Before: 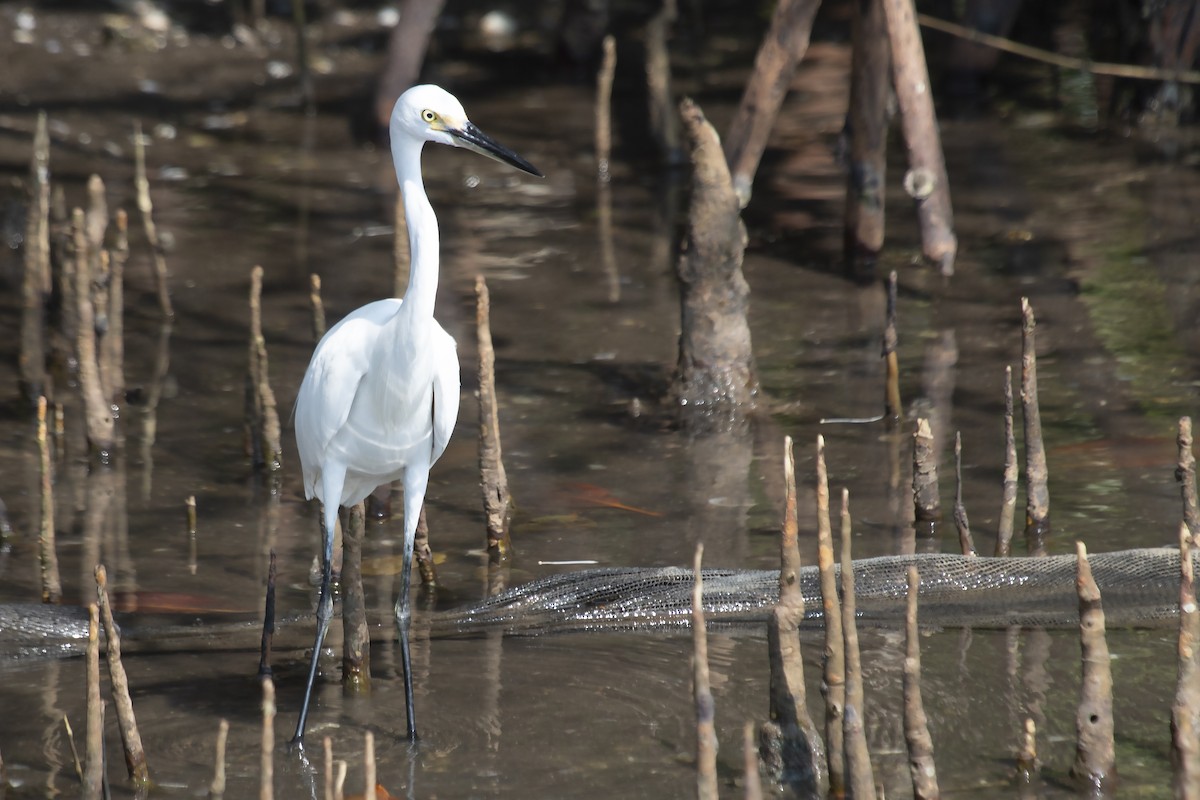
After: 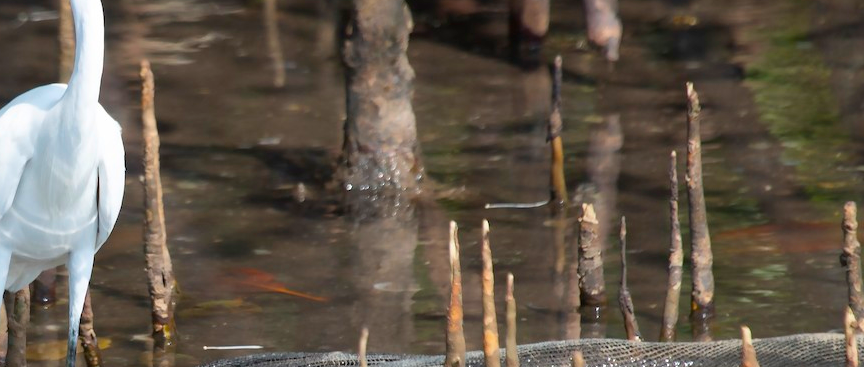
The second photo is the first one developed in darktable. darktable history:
crop and rotate: left 27.938%, top 27.046%, bottom 27.046%
color balance: output saturation 120%
